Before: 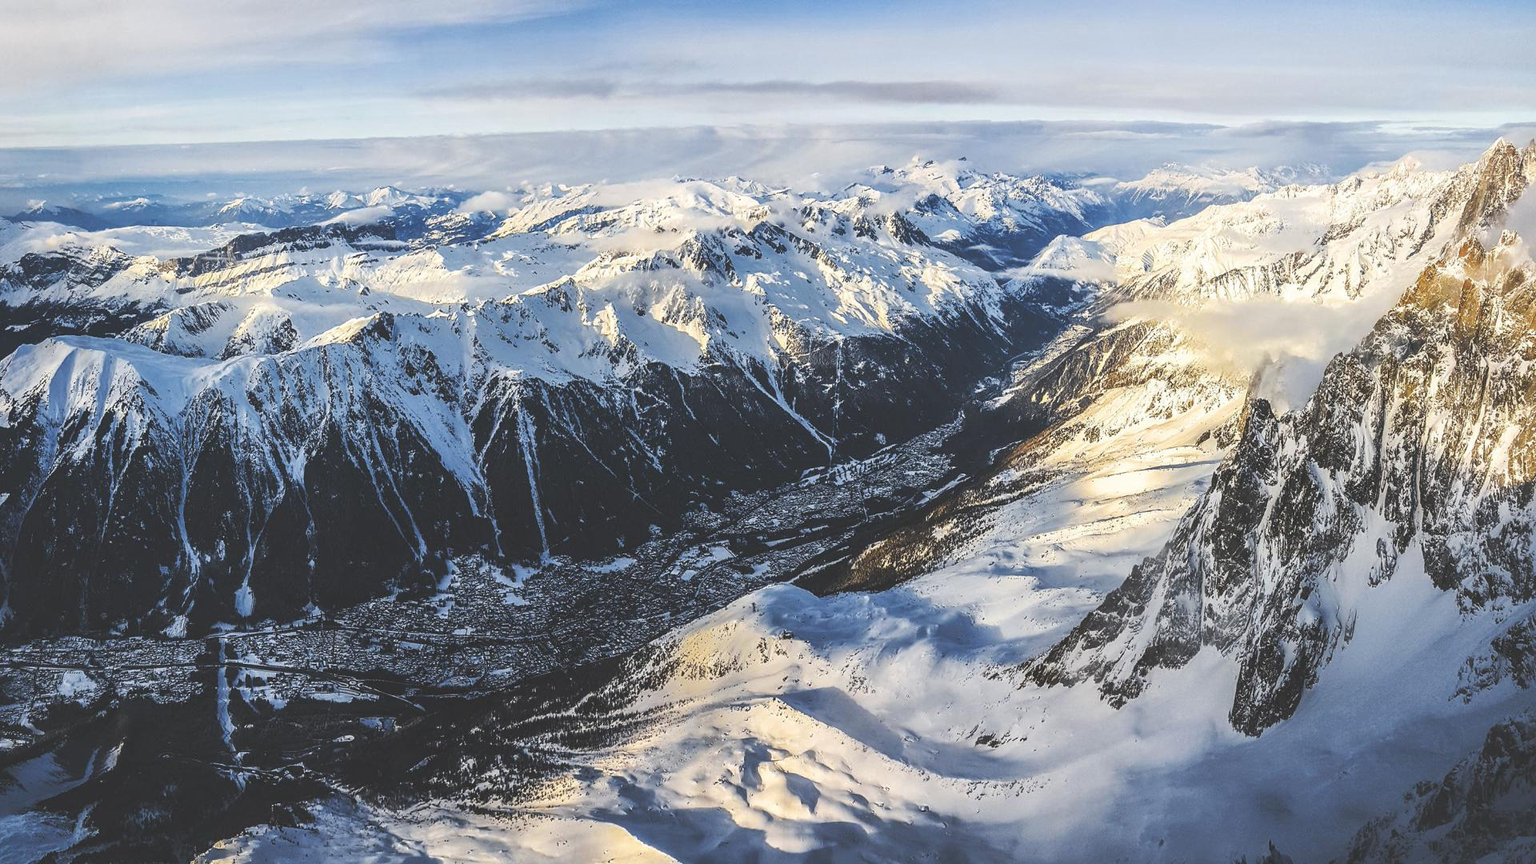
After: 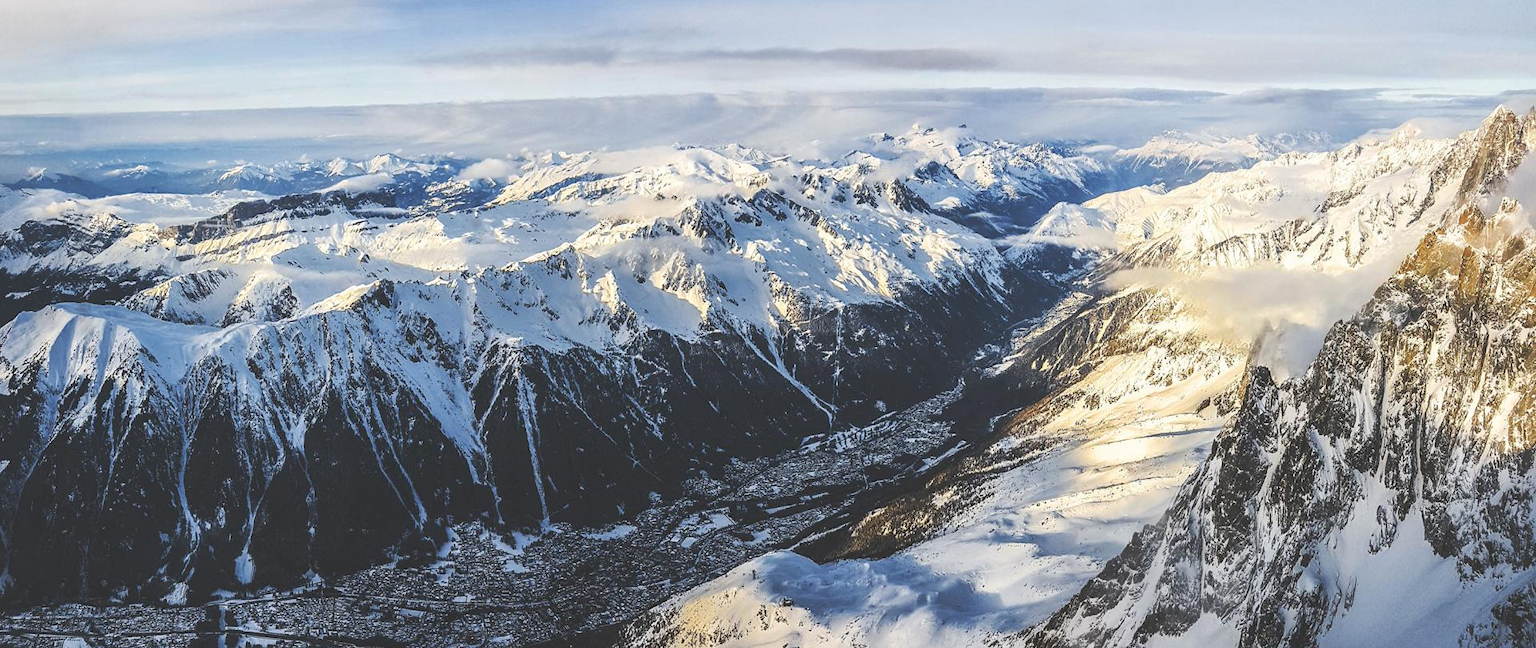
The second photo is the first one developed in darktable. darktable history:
tone equalizer: on, module defaults
crop: top 3.857%, bottom 21.132%
